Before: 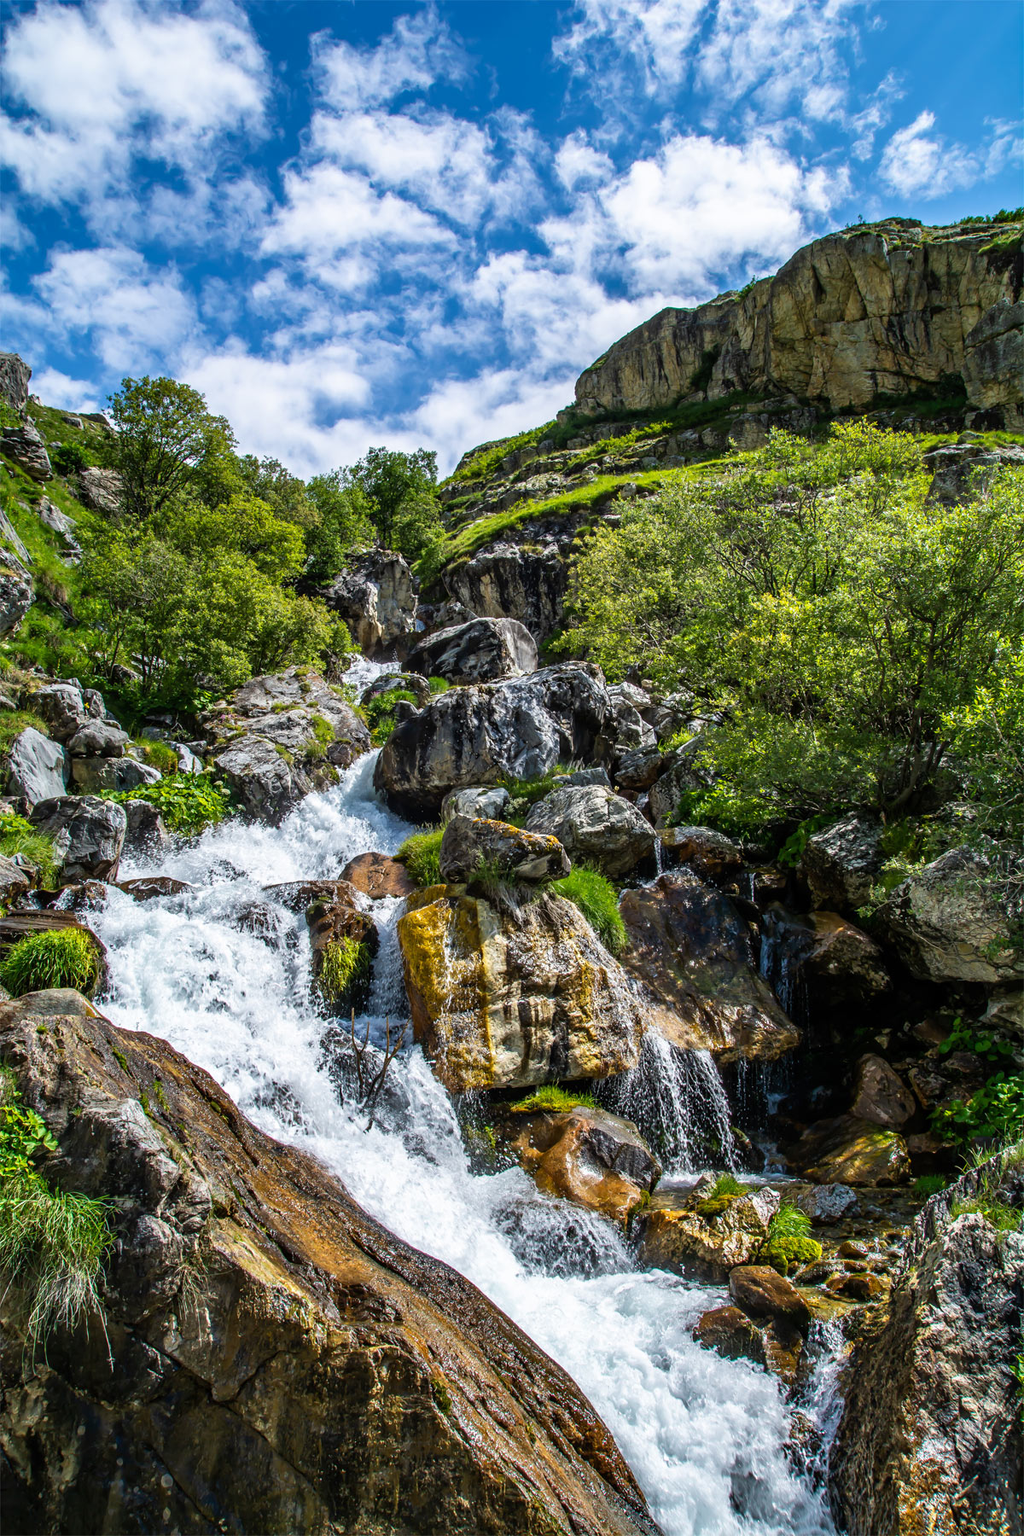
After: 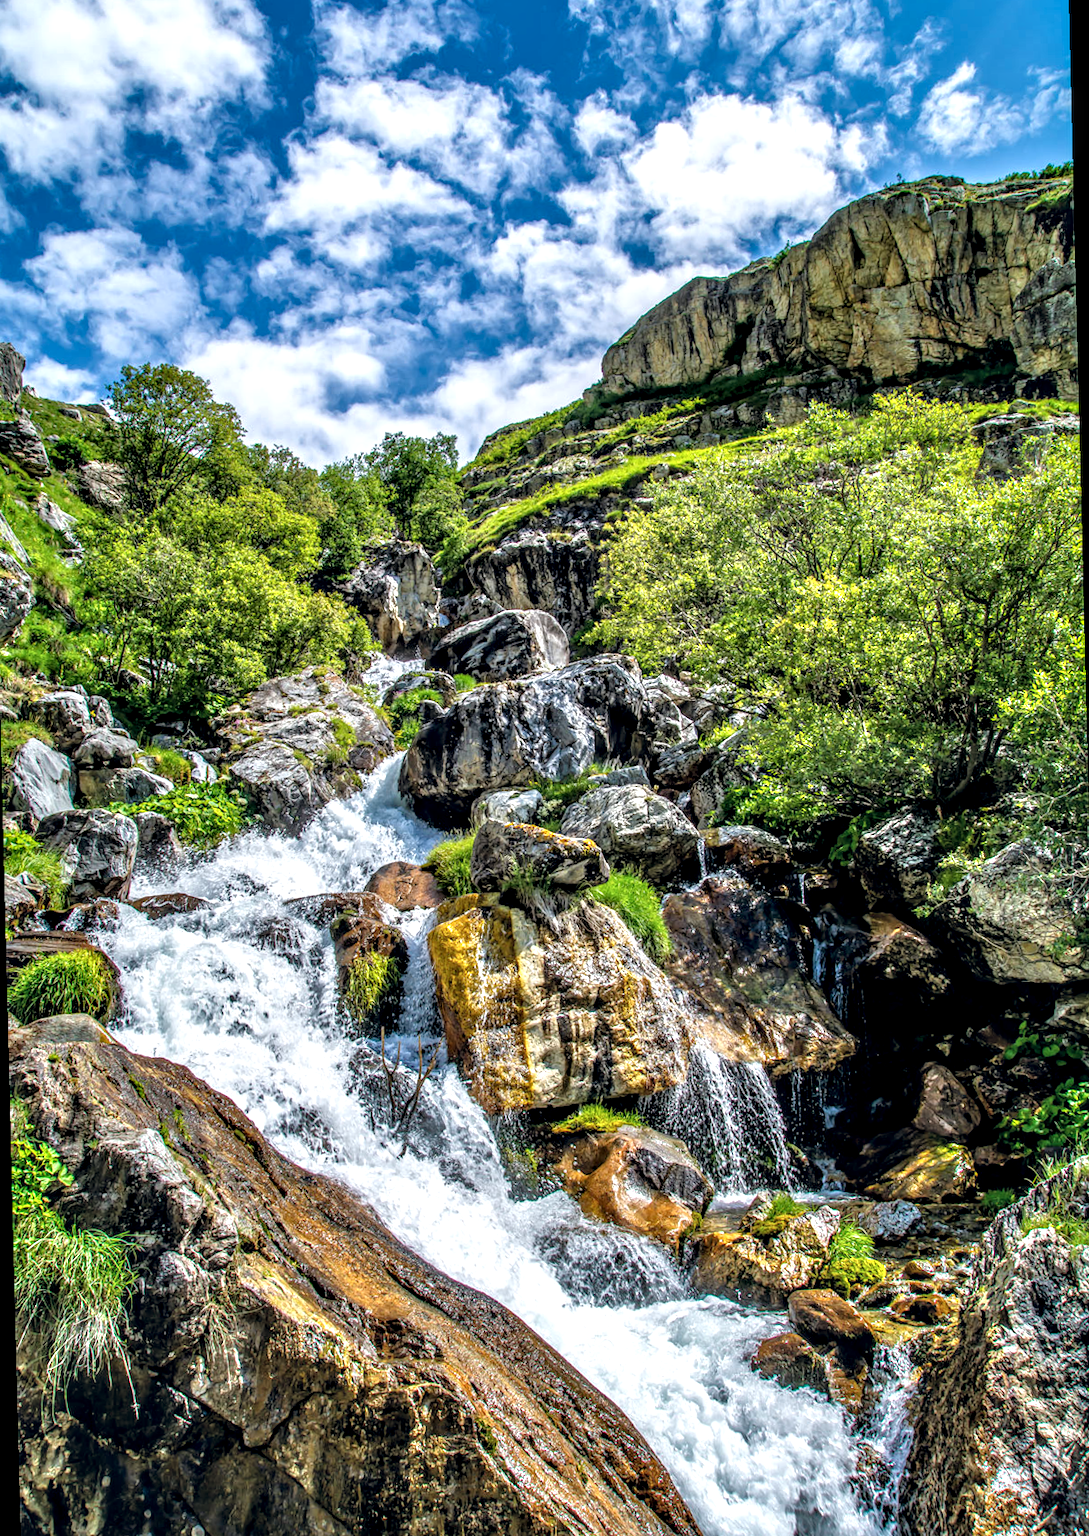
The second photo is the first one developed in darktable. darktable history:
shadows and highlights: shadows 4.1, highlights -17.6, soften with gaussian
tone equalizer: -7 EV 0.15 EV, -6 EV 0.6 EV, -5 EV 1.15 EV, -4 EV 1.33 EV, -3 EV 1.15 EV, -2 EV 0.6 EV, -1 EV 0.15 EV, mask exposure compensation -0.5 EV
color balance rgb: shadows lift › chroma 3.88%, shadows lift › hue 88.52°, power › hue 214.65°, global offset › chroma 0.1%, global offset › hue 252.4°, contrast 4.45%
local contrast: highlights 25%, detail 150%
rotate and perspective: rotation -1.42°, crop left 0.016, crop right 0.984, crop top 0.035, crop bottom 0.965
